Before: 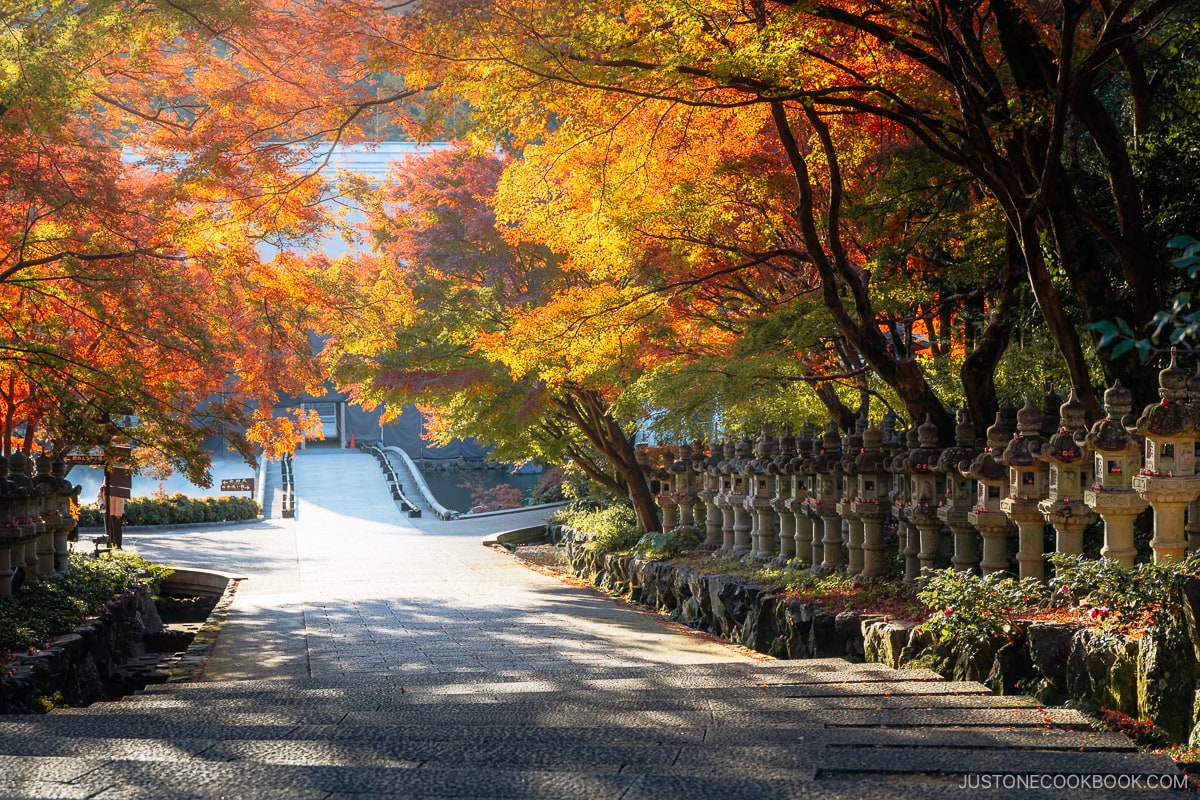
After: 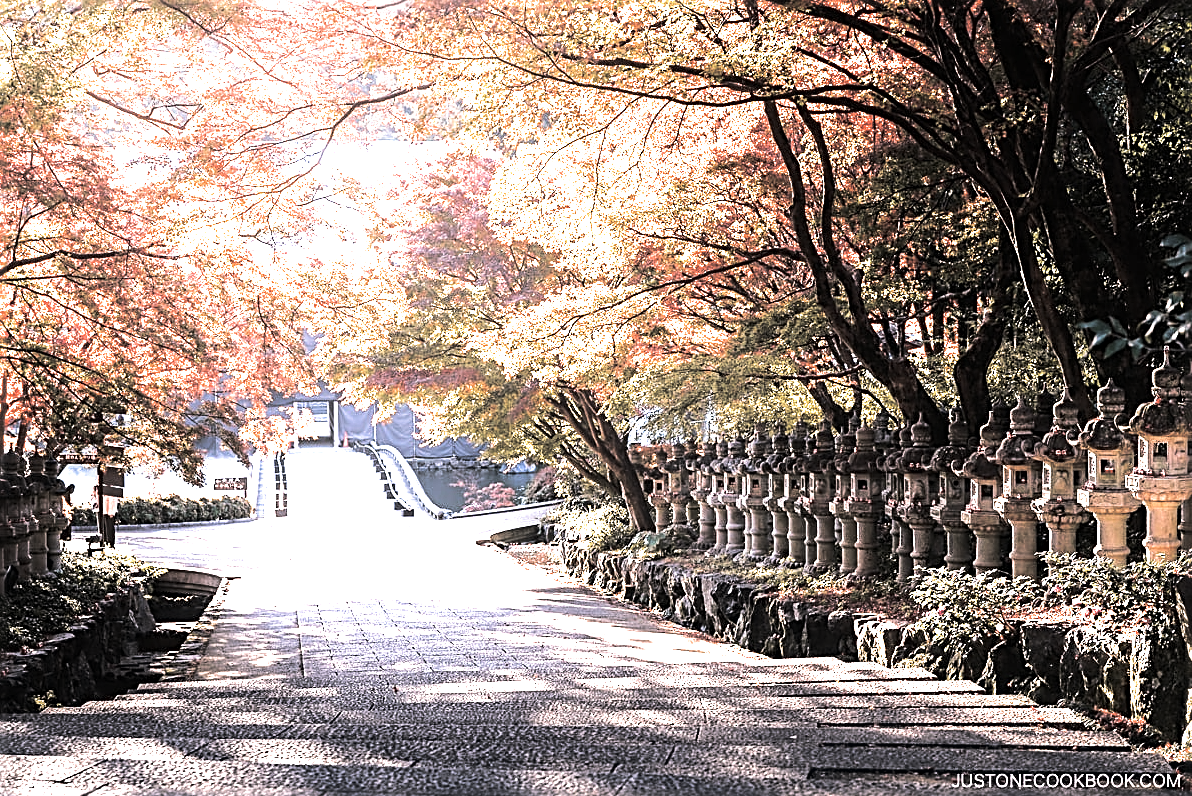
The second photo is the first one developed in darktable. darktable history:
crop and rotate: left 0.614%, top 0.179%, bottom 0.309%
sharpen: radius 2.676, amount 0.669
split-toning: shadows › hue 36°, shadows › saturation 0.05, highlights › hue 10.8°, highlights › saturation 0.15, compress 40%
tone equalizer: -8 EV -0.75 EV, -7 EV -0.7 EV, -6 EV -0.6 EV, -5 EV -0.4 EV, -3 EV 0.4 EV, -2 EV 0.6 EV, -1 EV 0.7 EV, +0 EV 0.75 EV, edges refinement/feathering 500, mask exposure compensation -1.57 EV, preserve details no
white balance: red 1.188, blue 1.11
contrast brightness saturation: contrast 0.1, saturation -0.36
exposure: black level correction 0, exposure 1.1 EV, compensate exposure bias true, compensate highlight preservation false
